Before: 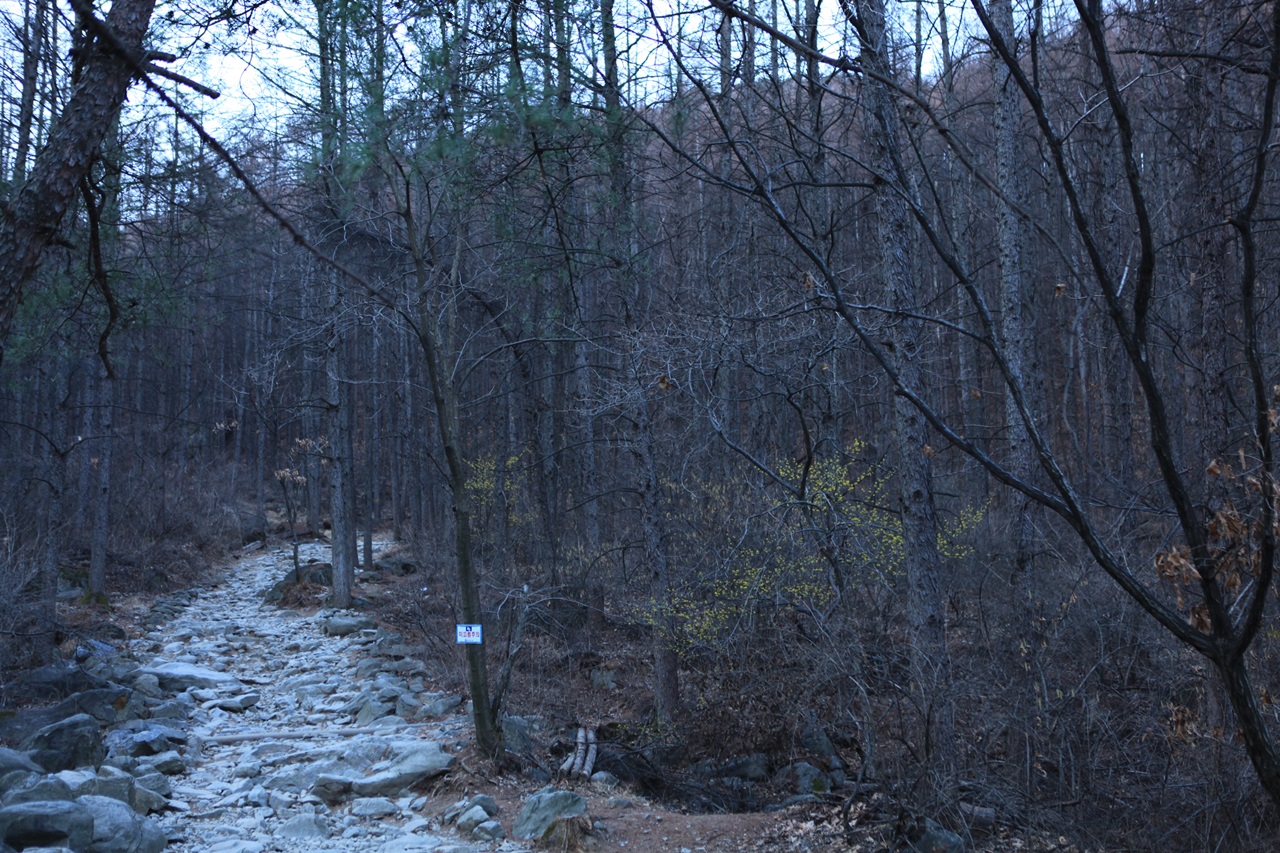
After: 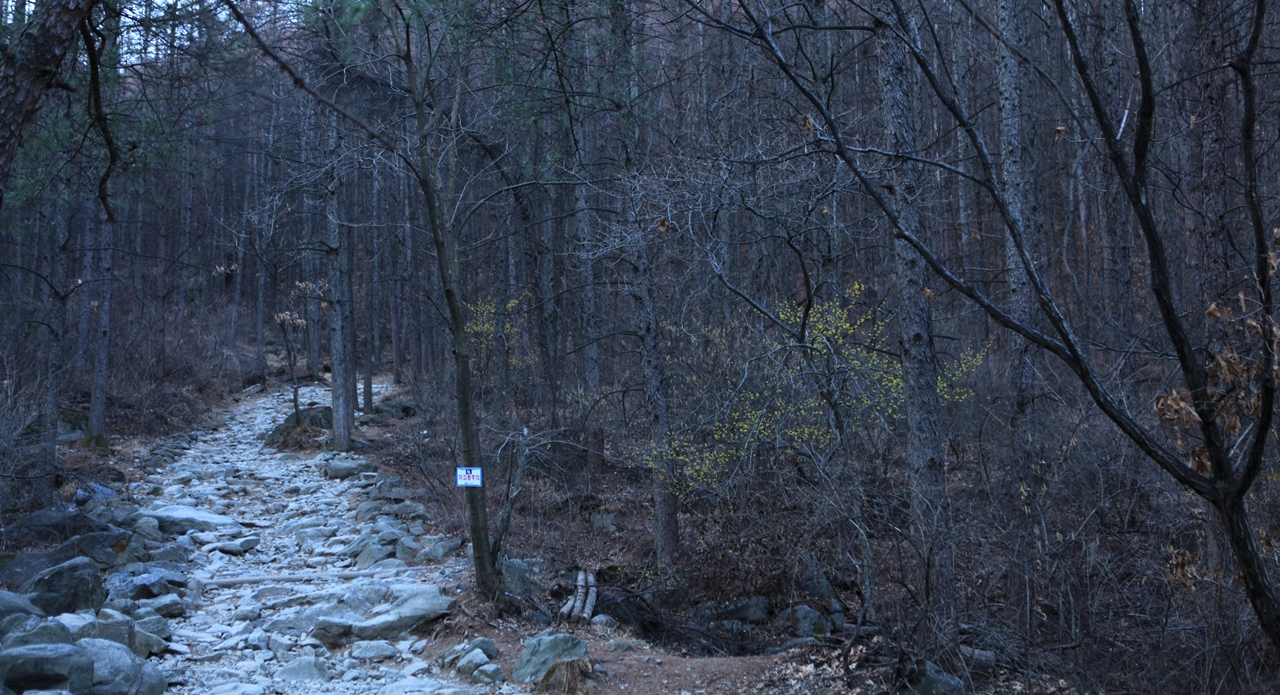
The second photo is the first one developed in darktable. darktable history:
levels: levels [0.016, 0.484, 0.953]
crop and rotate: top 18.507%
